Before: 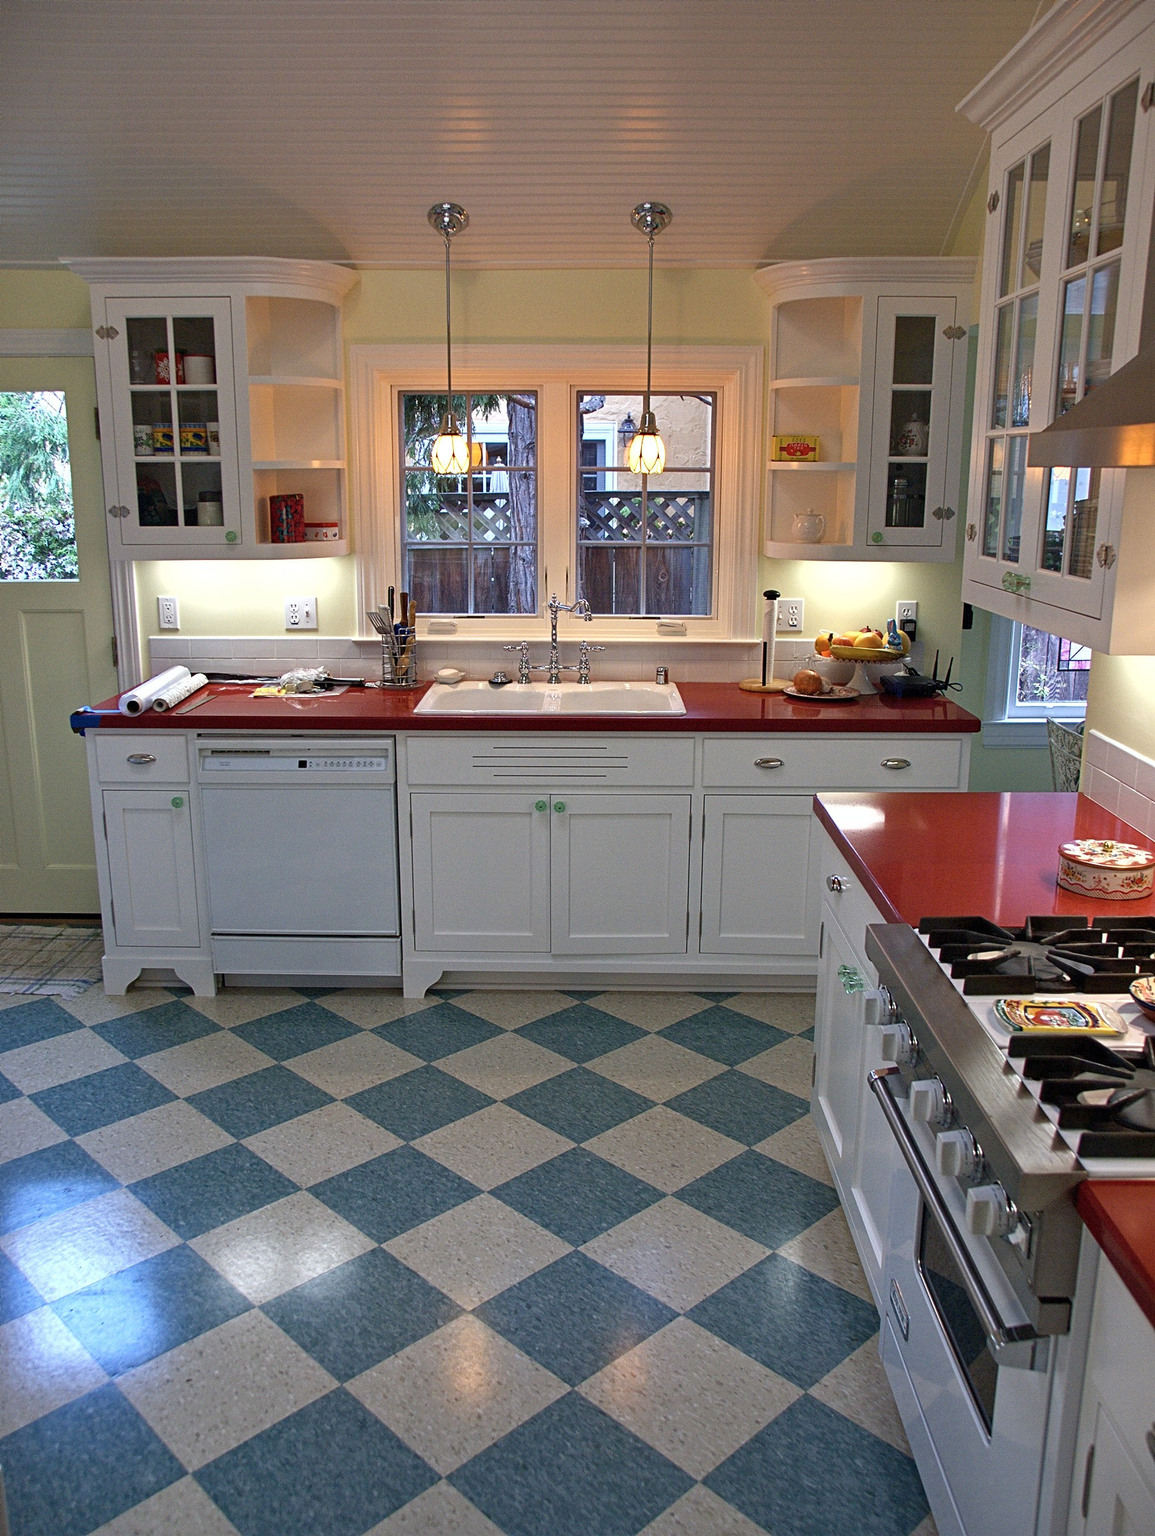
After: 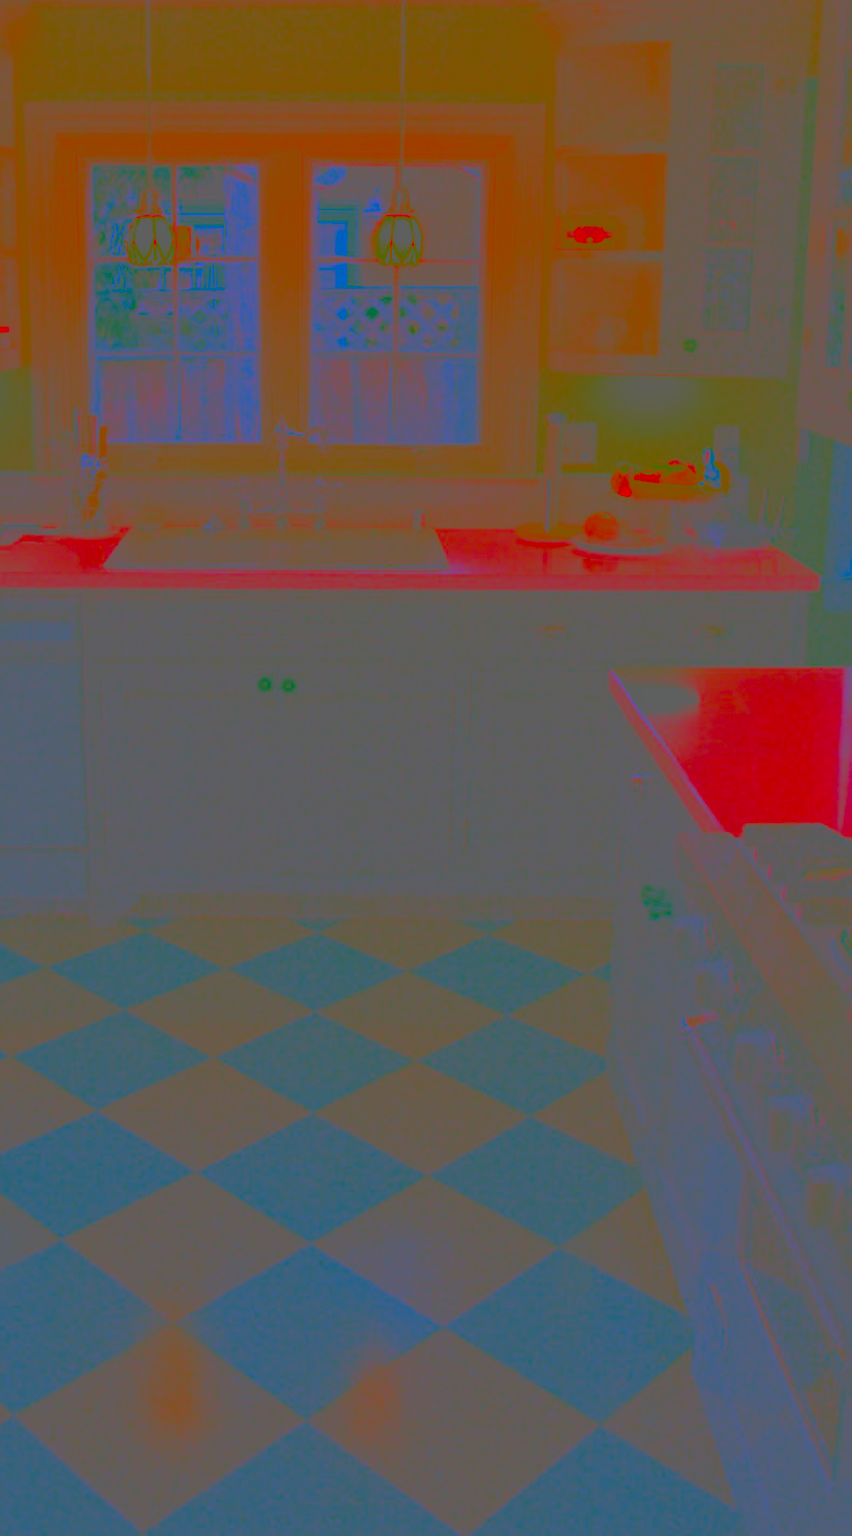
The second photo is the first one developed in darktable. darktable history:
crop and rotate: left 28.683%, top 17.198%, right 12.765%, bottom 3.548%
contrast brightness saturation: contrast -0.987, brightness -0.17, saturation 0.762
base curve: curves: ch0 [(0, 0) (0.235, 0.266) (0.503, 0.496) (0.786, 0.72) (1, 1)]
